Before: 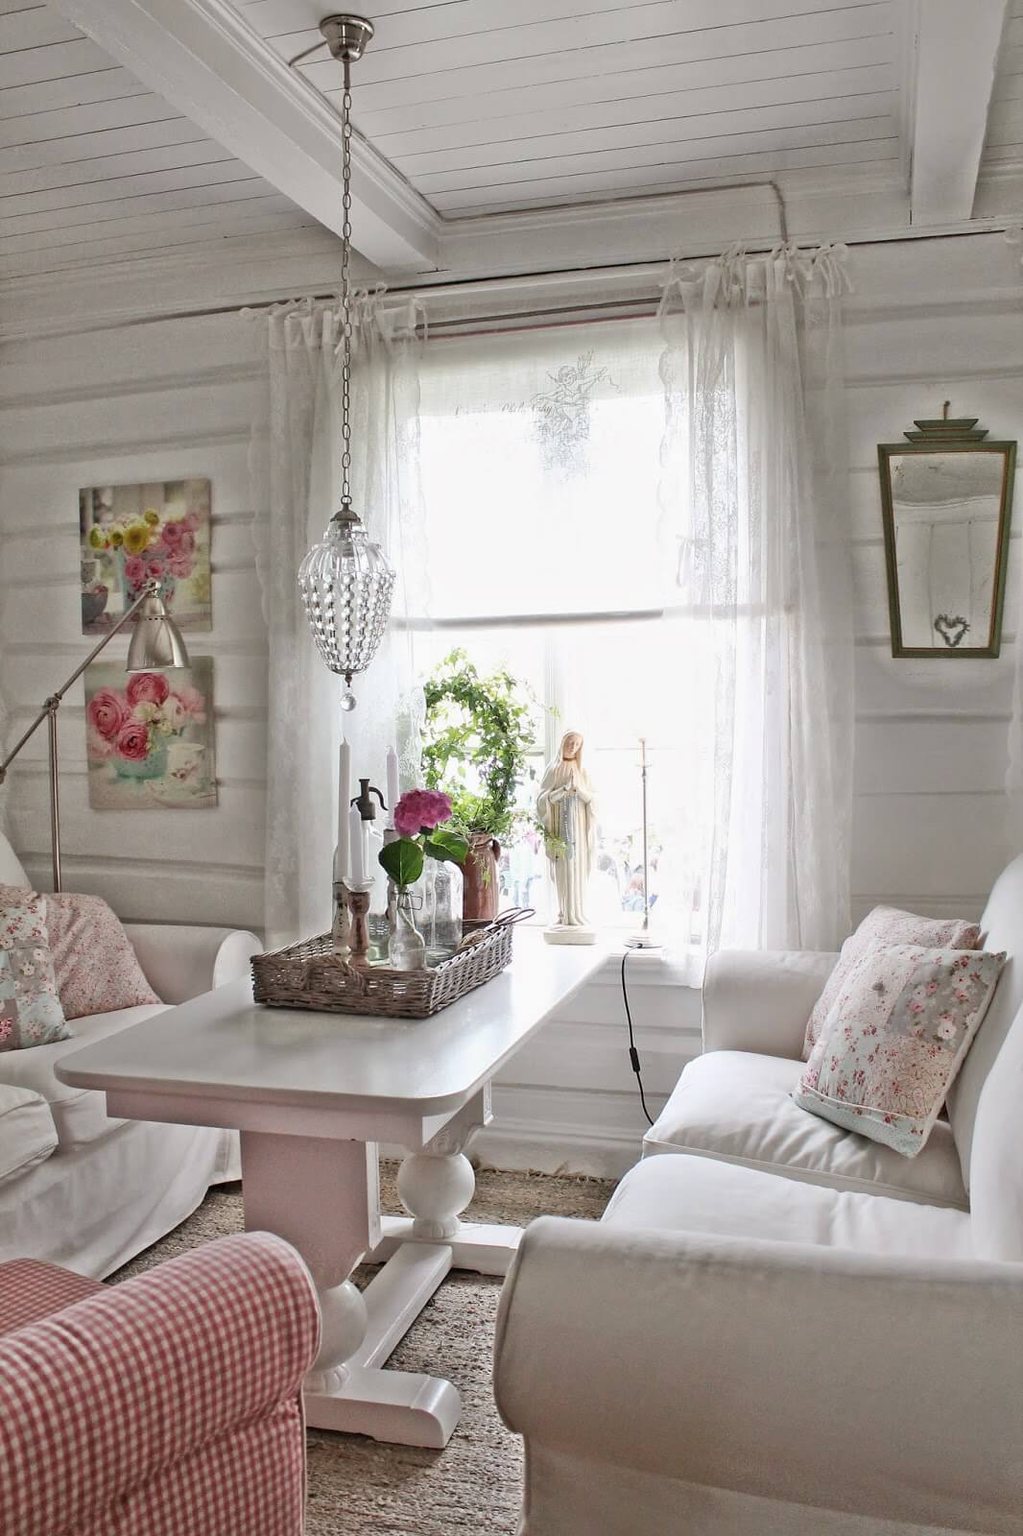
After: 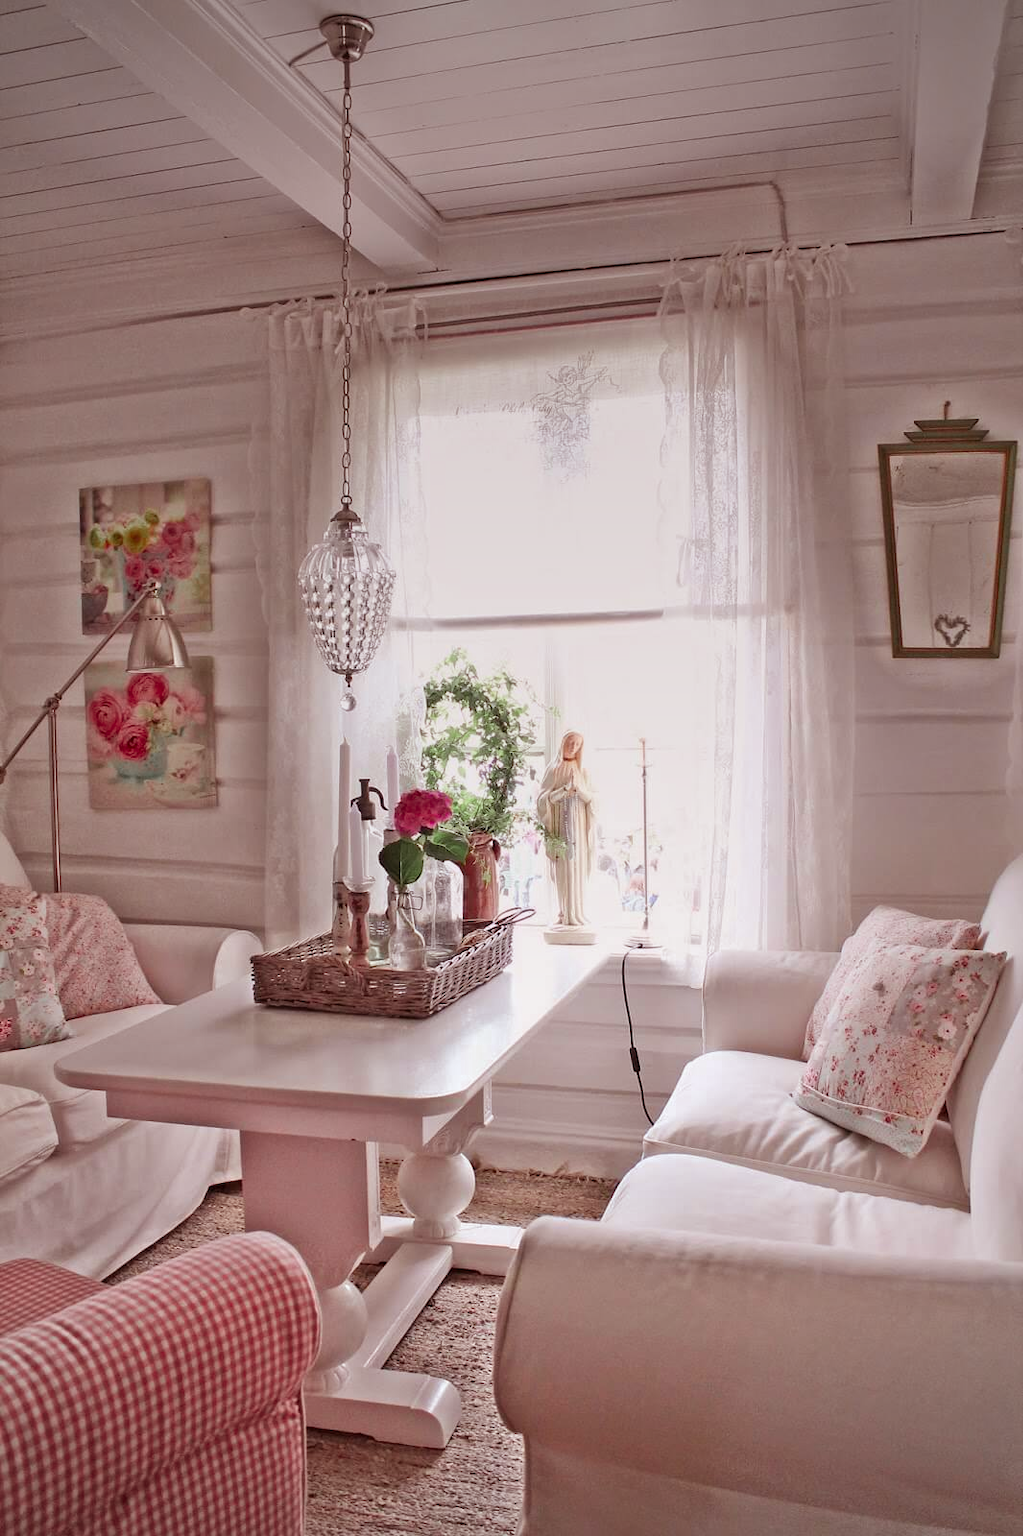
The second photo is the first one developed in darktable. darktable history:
rgb levels: mode RGB, independent channels, levels [[0, 0.474, 1], [0, 0.5, 1], [0, 0.5, 1]]
vignetting: fall-off radius 81.94%
color zones: curves: ch0 [(0, 0.466) (0.128, 0.466) (0.25, 0.5) (0.375, 0.456) (0.5, 0.5) (0.625, 0.5) (0.737, 0.652) (0.875, 0.5)]; ch1 [(0, 0.603) (0.125, 0.618) (0.261, 0.348) (0.372, 0.353) (0.497, 0.363) (0.611, 0.45) (0.731, 0.427) (0.875, 0.518) (0.998, 0.652)]; ch2 [(0, 0.559) (0.125, 0.451) (0.253, 0.564) (0.37, 0.578) (0.5, 0.466) (0.625, 0.471) (0.731, 0.471) (0.88, 0.485)]
graduated density: on, module defaults
